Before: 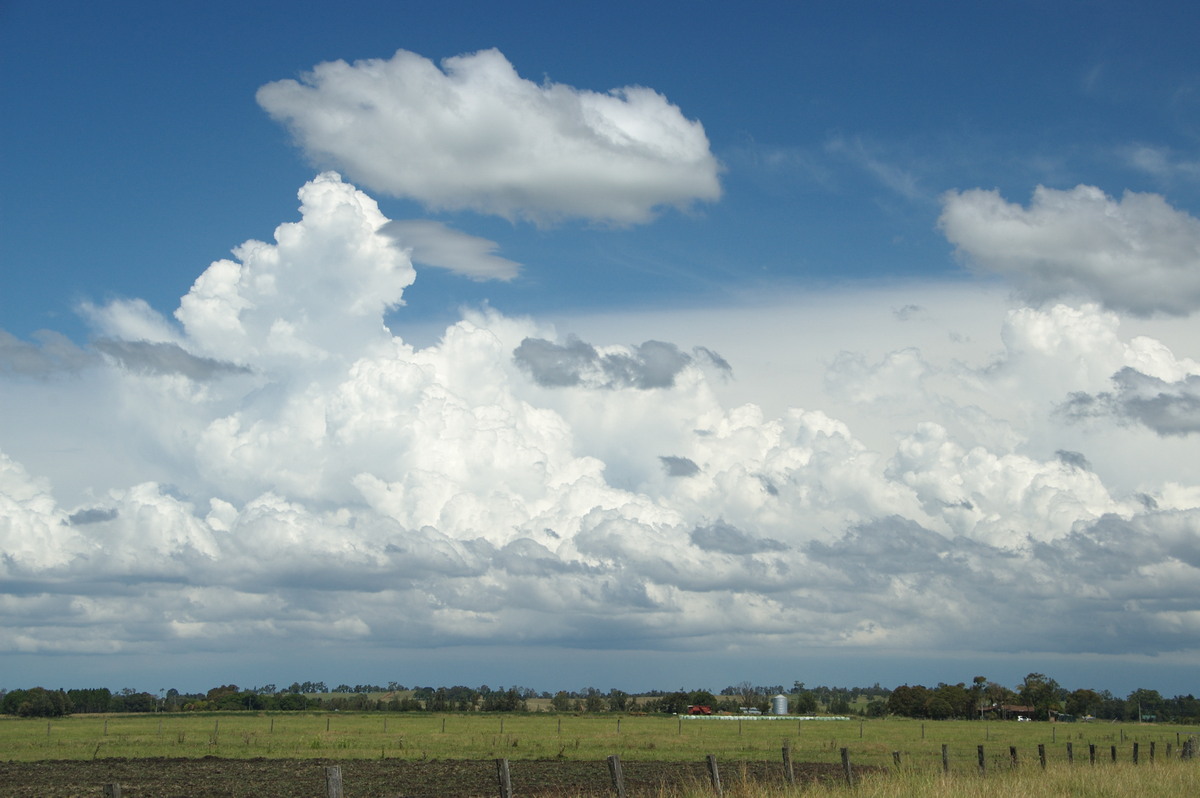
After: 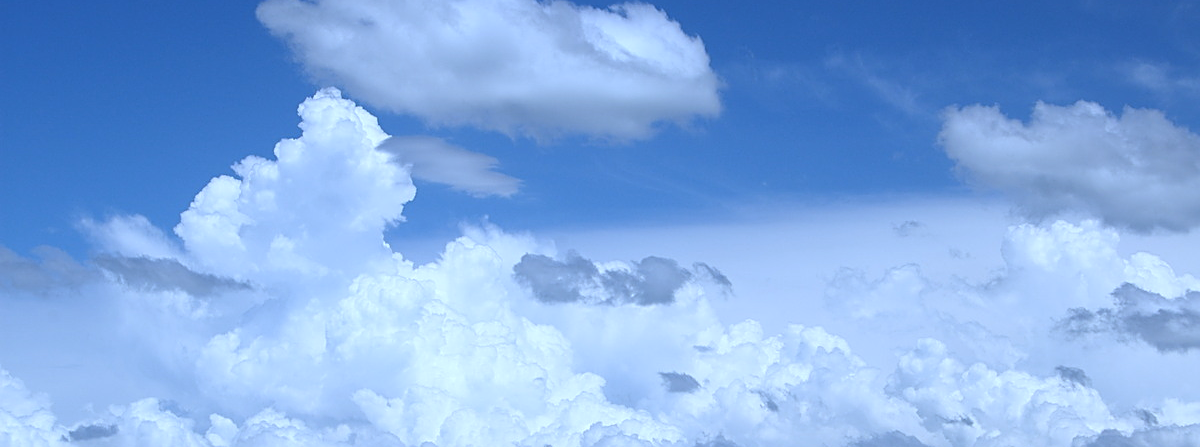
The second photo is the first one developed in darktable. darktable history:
white balance: red 0.871, blue 1.249
crop and rotate: top 10.605%, bottom 33.274%
sharpen: on, module defaults
